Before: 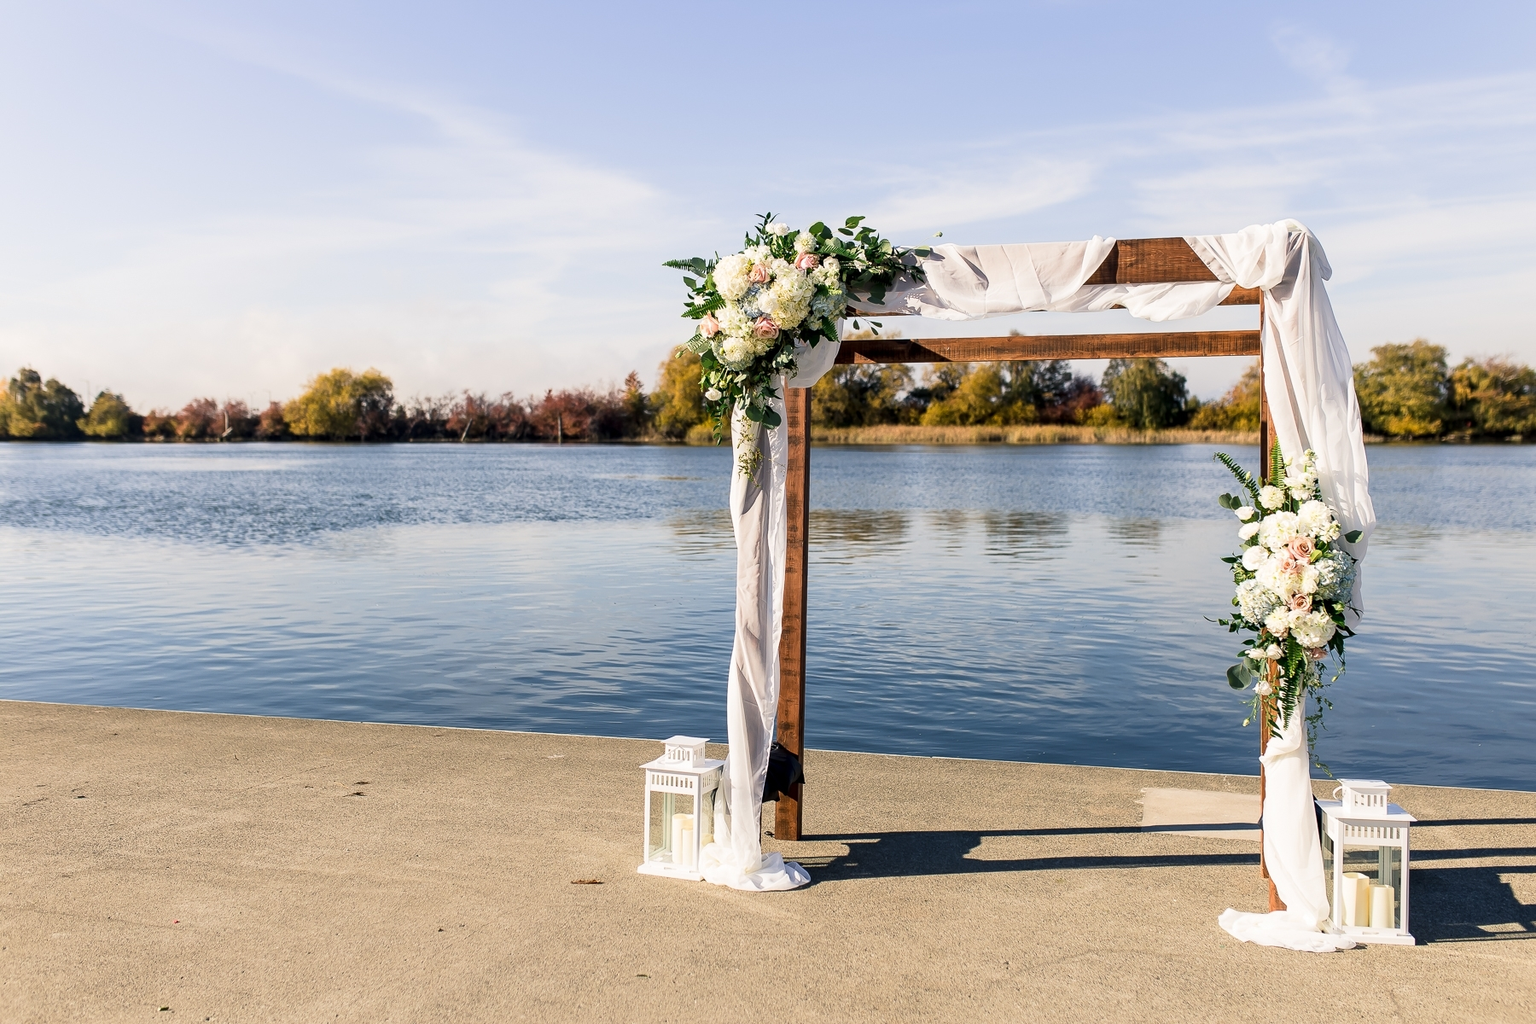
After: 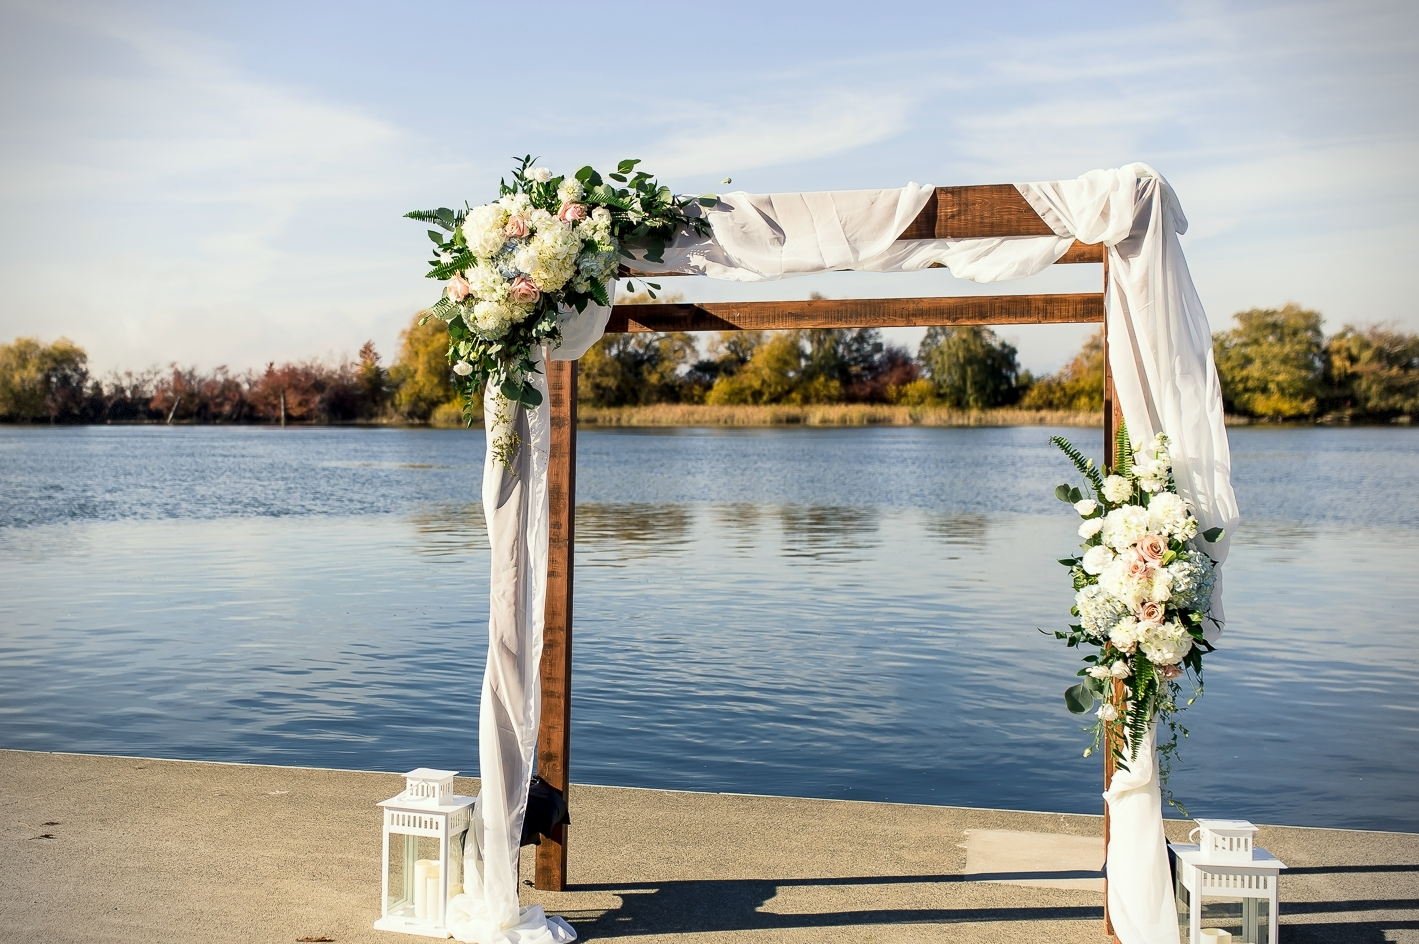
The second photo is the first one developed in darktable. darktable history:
color correction: highlights a* -2.68, highlights b* 2.57
vignetting: dithering 8-bit output, unbound false
crop and rotate: left 20.74%, top 7.912%, right 0.375%, bottom 13.378%
